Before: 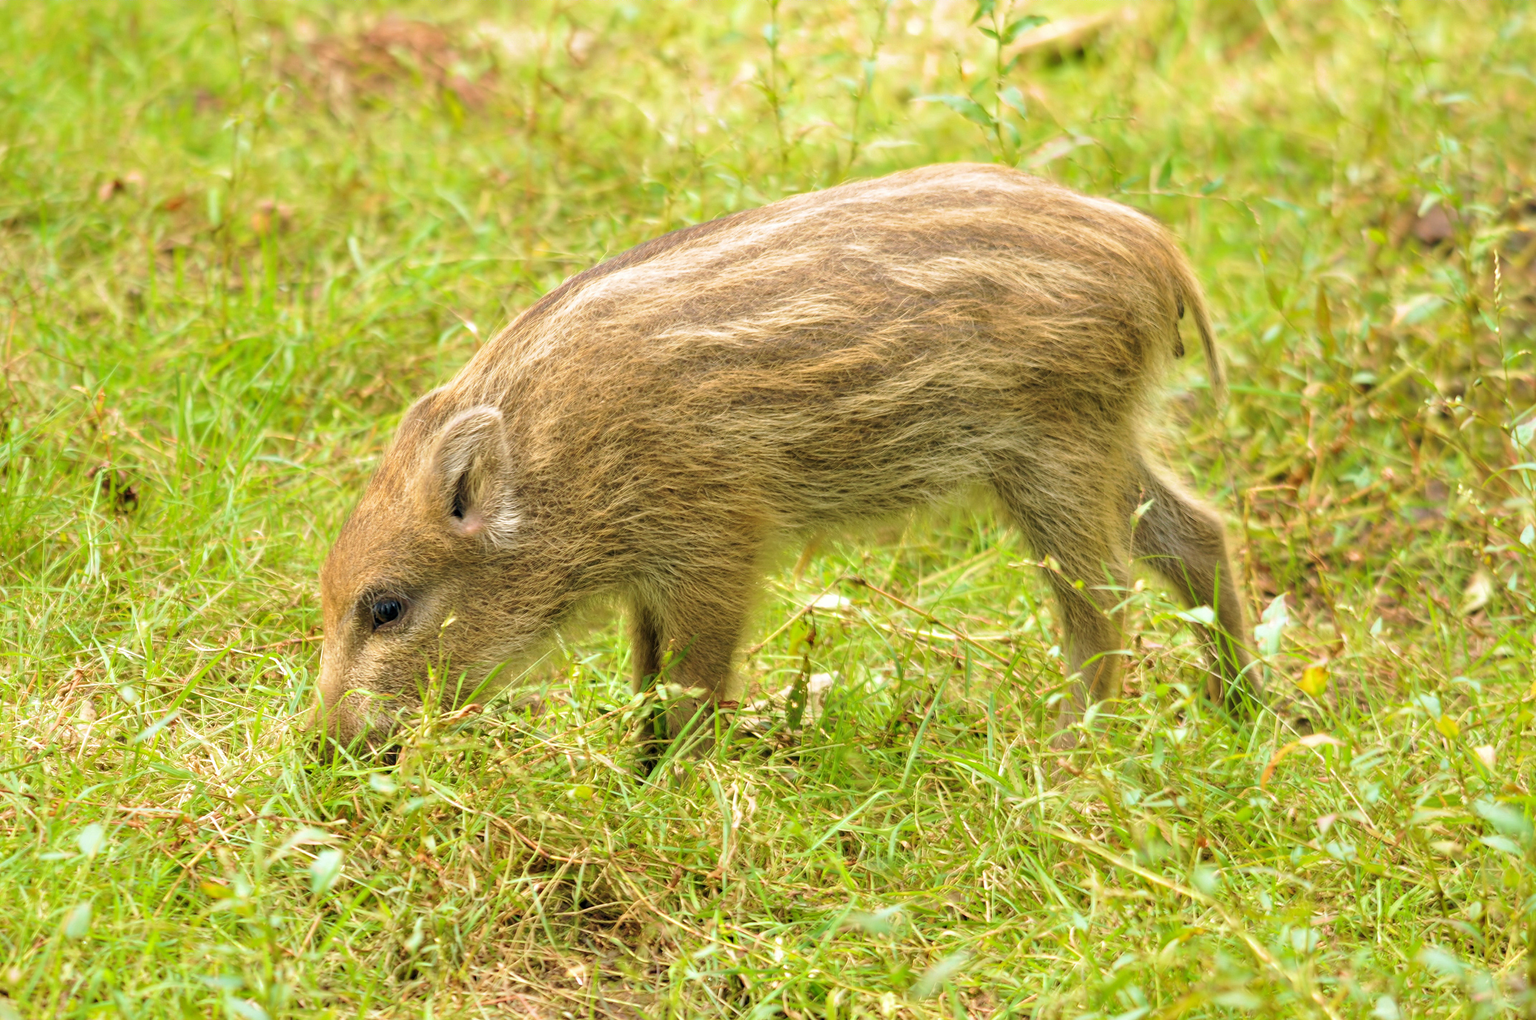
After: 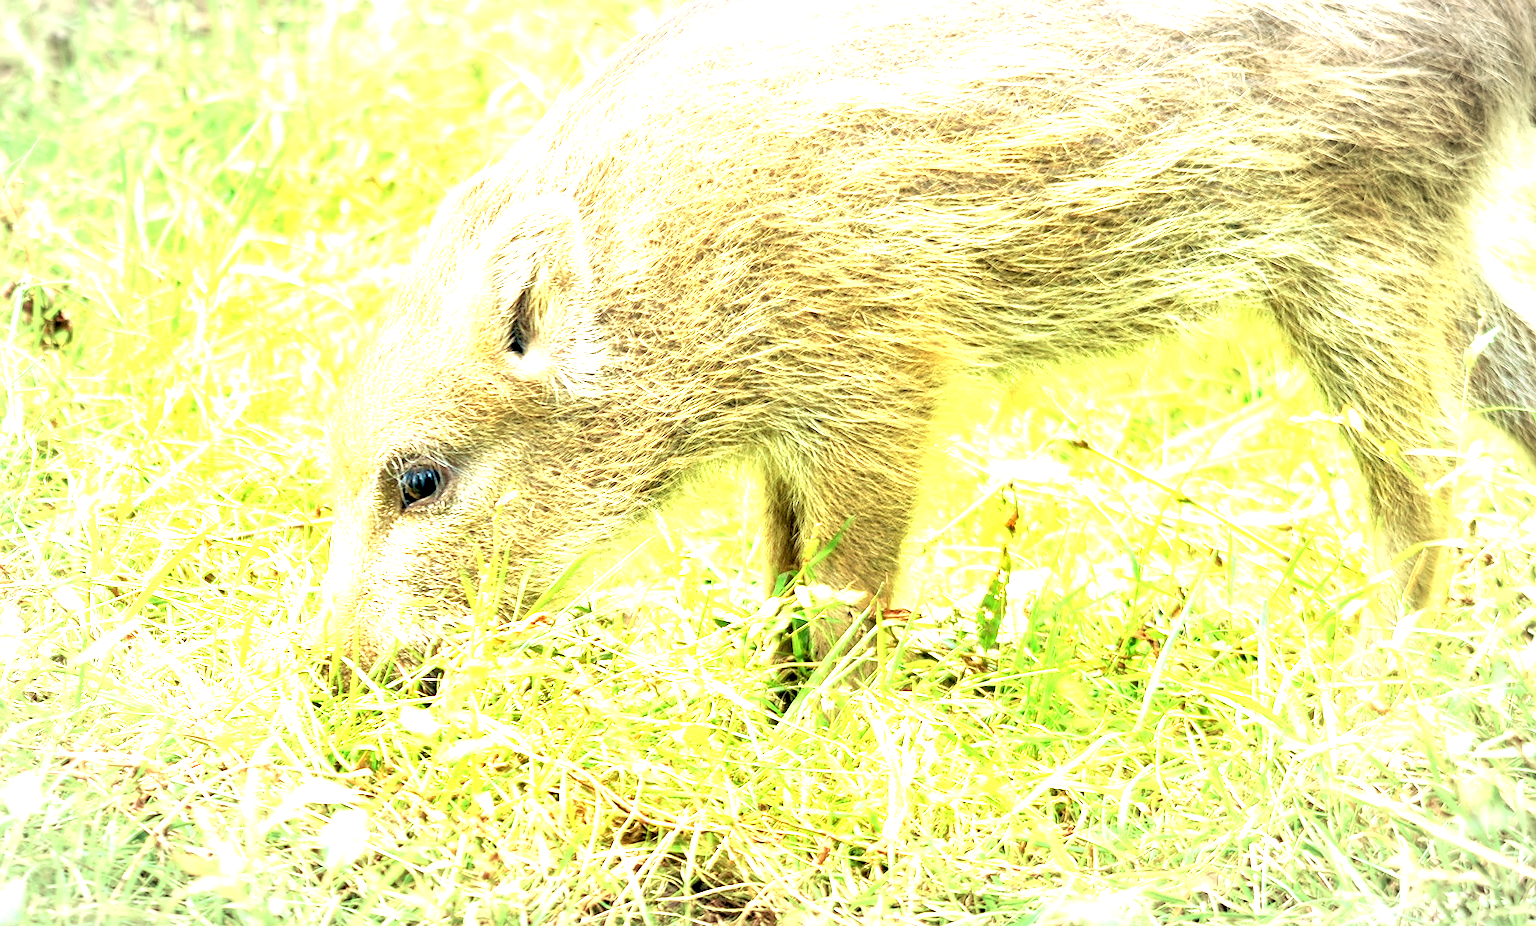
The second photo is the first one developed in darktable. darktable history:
sharpen: on, module defaults
crop: left 6.488%, top 27.668%, right 24.183%, bottom 8.656%
local contrast: highlights 100%, shadows 100%, detail 120%, midtone range 0.2
vignetting: automatic ratio true
exposure: black level correction 0.005, exposure 2.084 EV, compensate highlight preservation false
rotate and perspective: lens shift (vertical) 0.048, lens shift (horizontal) -0.024, automatic cropping off
color correction: highlights a* -10.04, highlights b* -10.37
